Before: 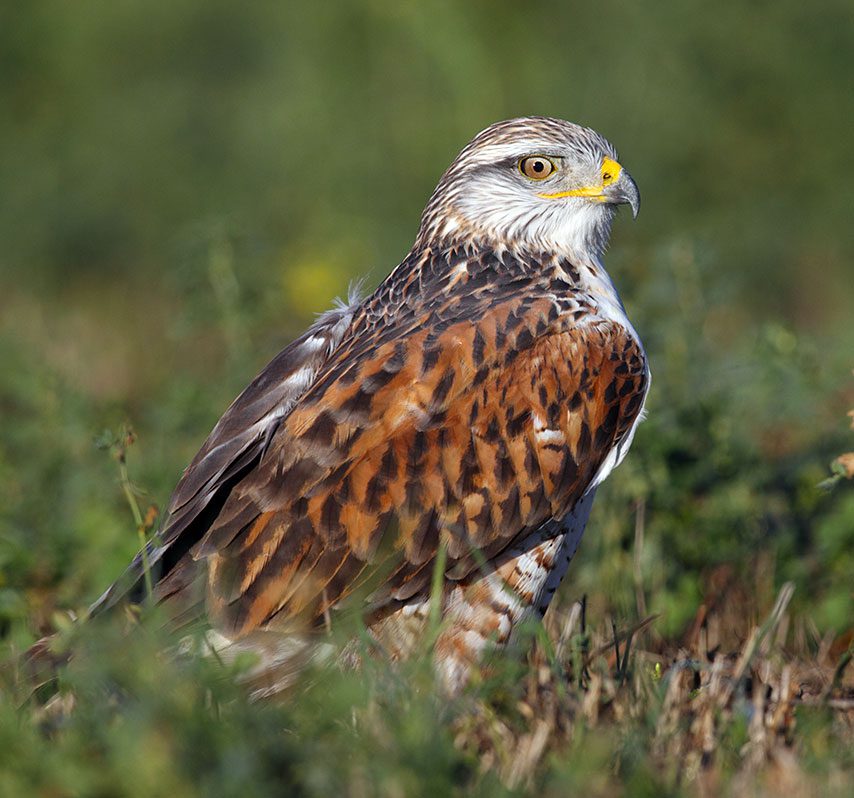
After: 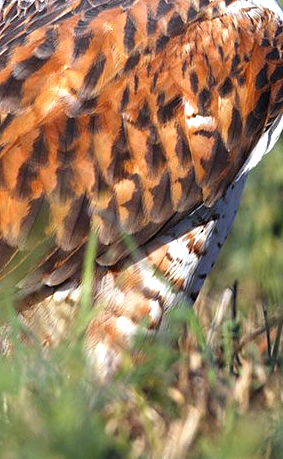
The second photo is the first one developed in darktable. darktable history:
tone equalizer: -8 EV 0.058 EV
exposure: black level correction 0, exposure 1.001 EV, compensate highlight preservation false
crop: left 40.979%, top 39.353%, right 25.819%, bottom 3.073%
